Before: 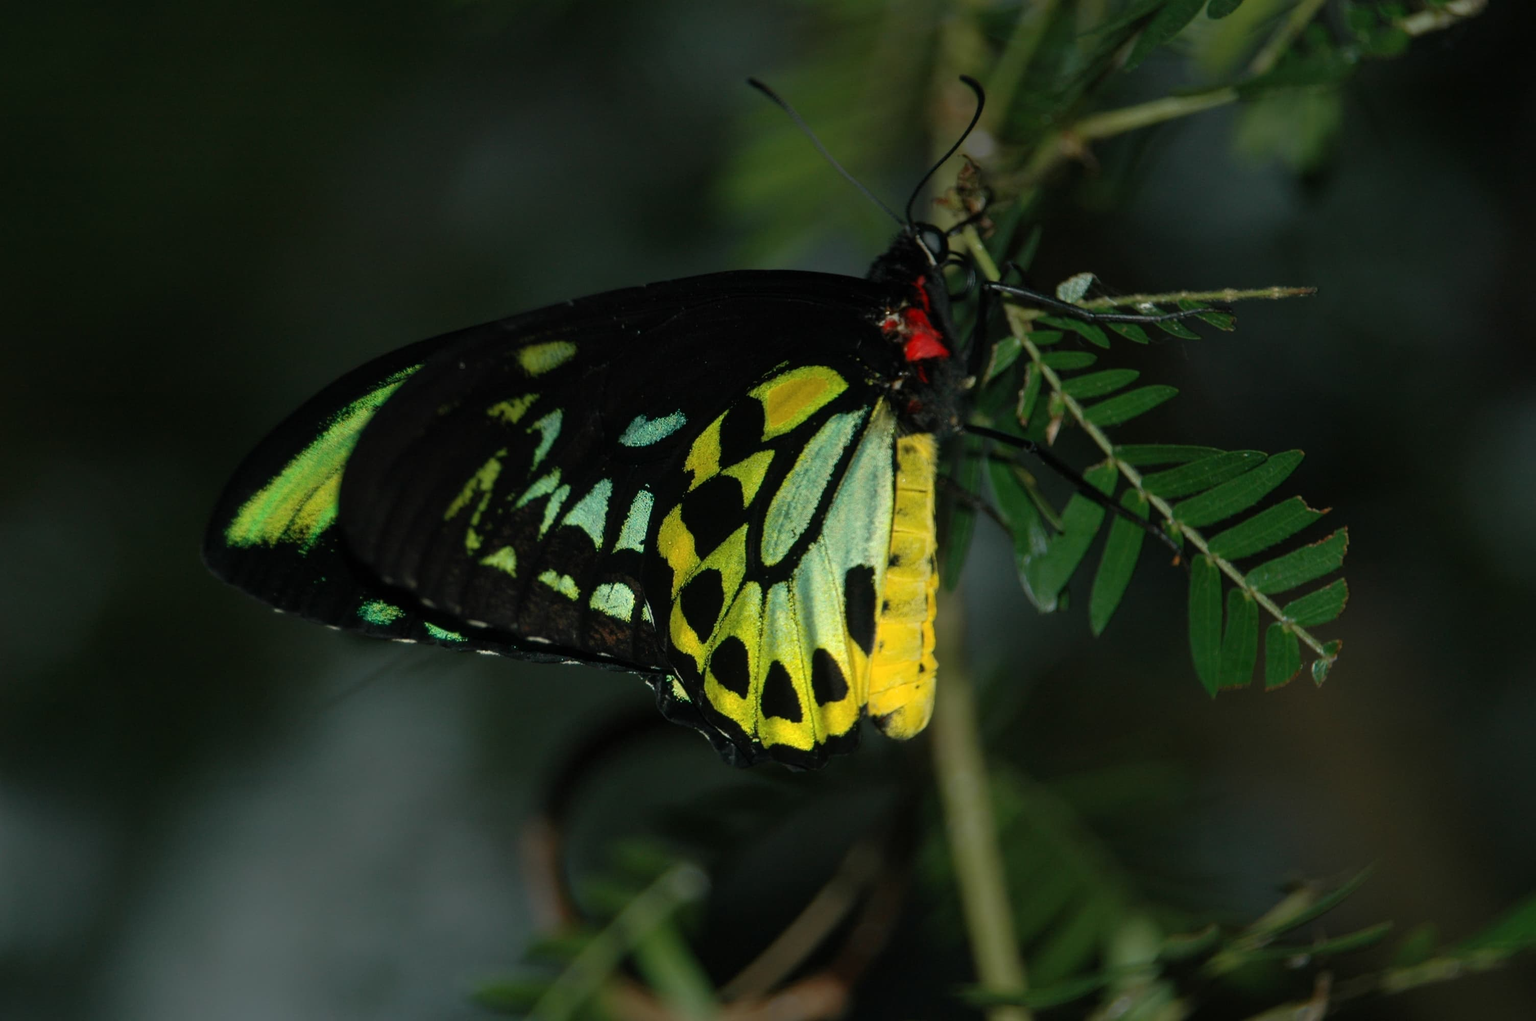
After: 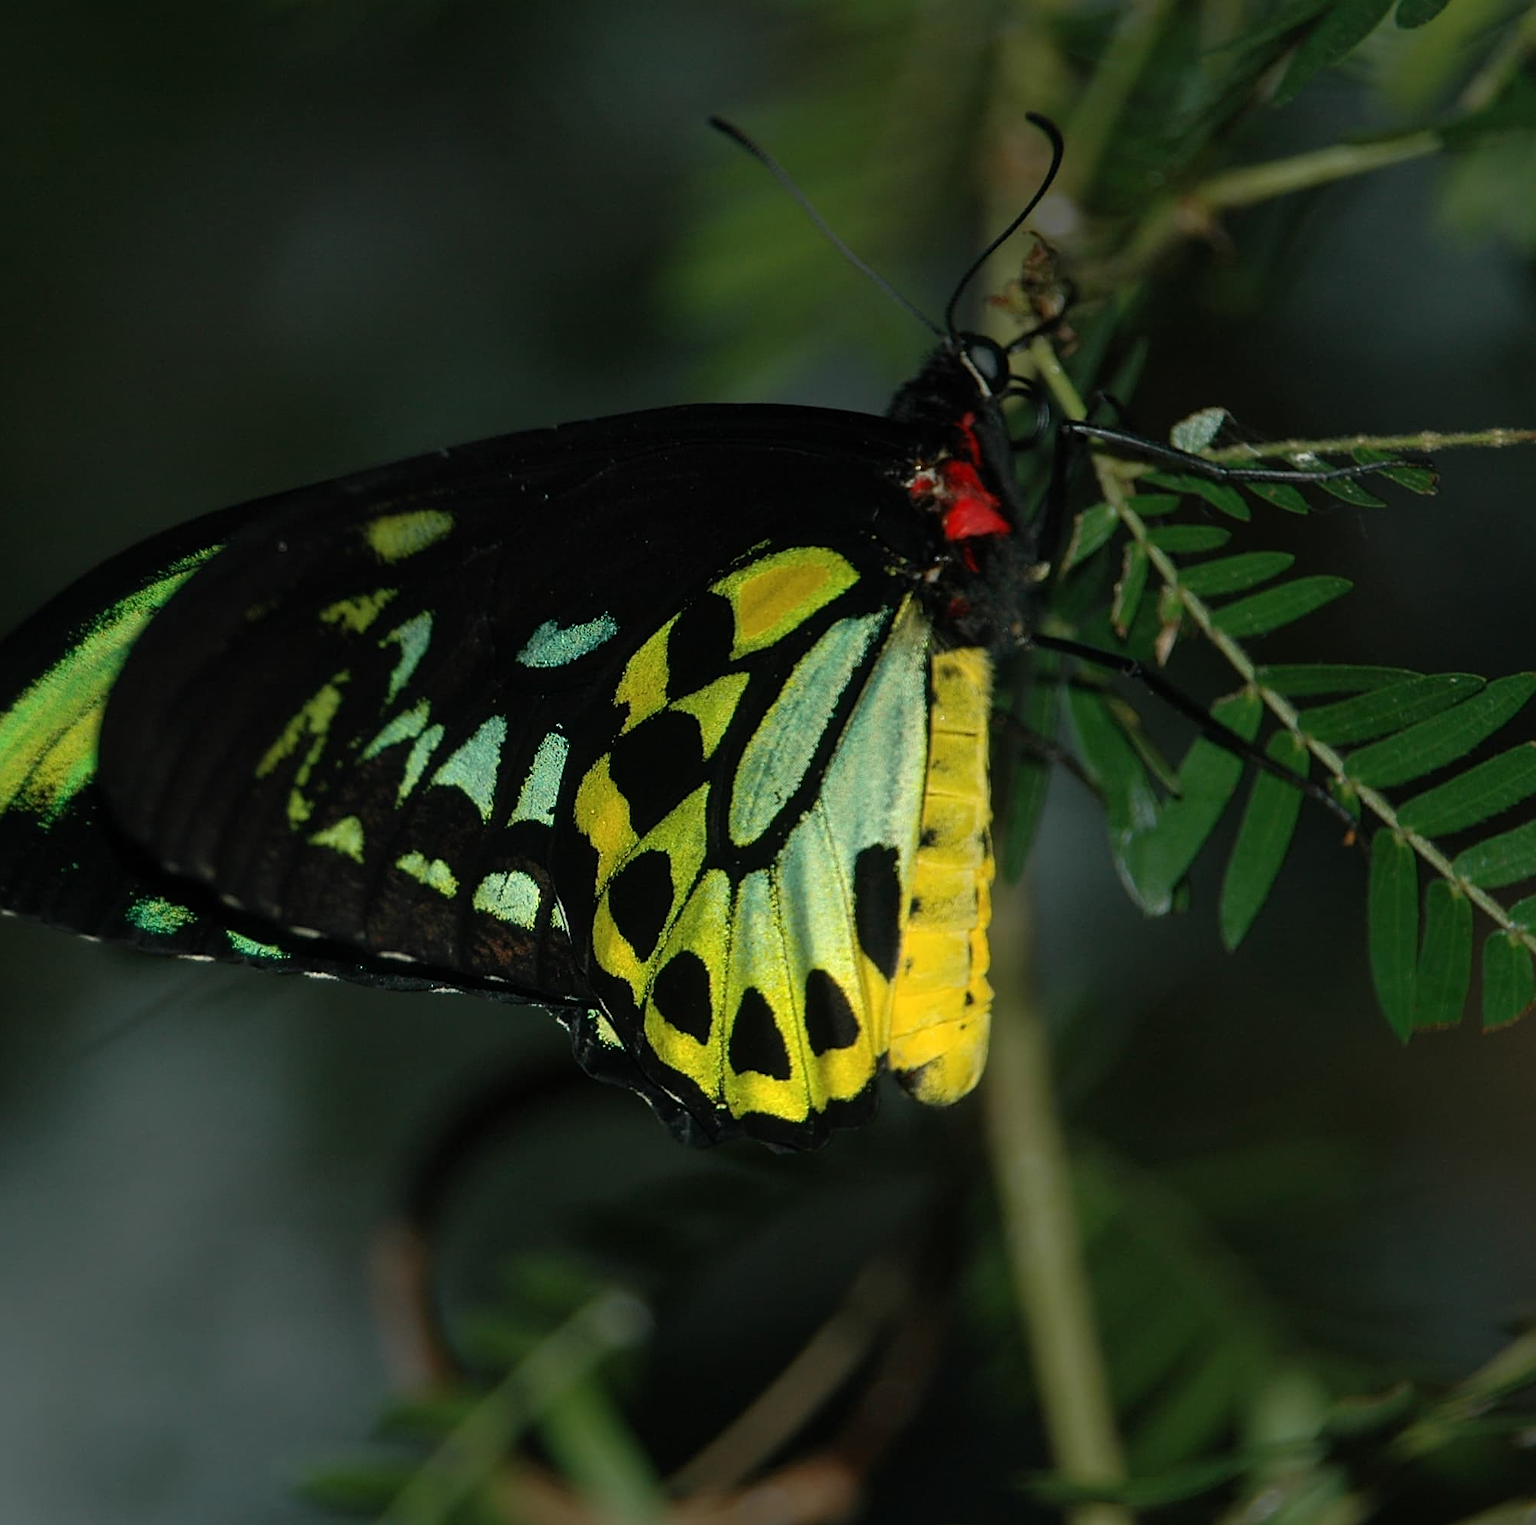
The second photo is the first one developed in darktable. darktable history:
crop and rotate: left 17.801%, right 15.263%
sharpen: on, module defaults
